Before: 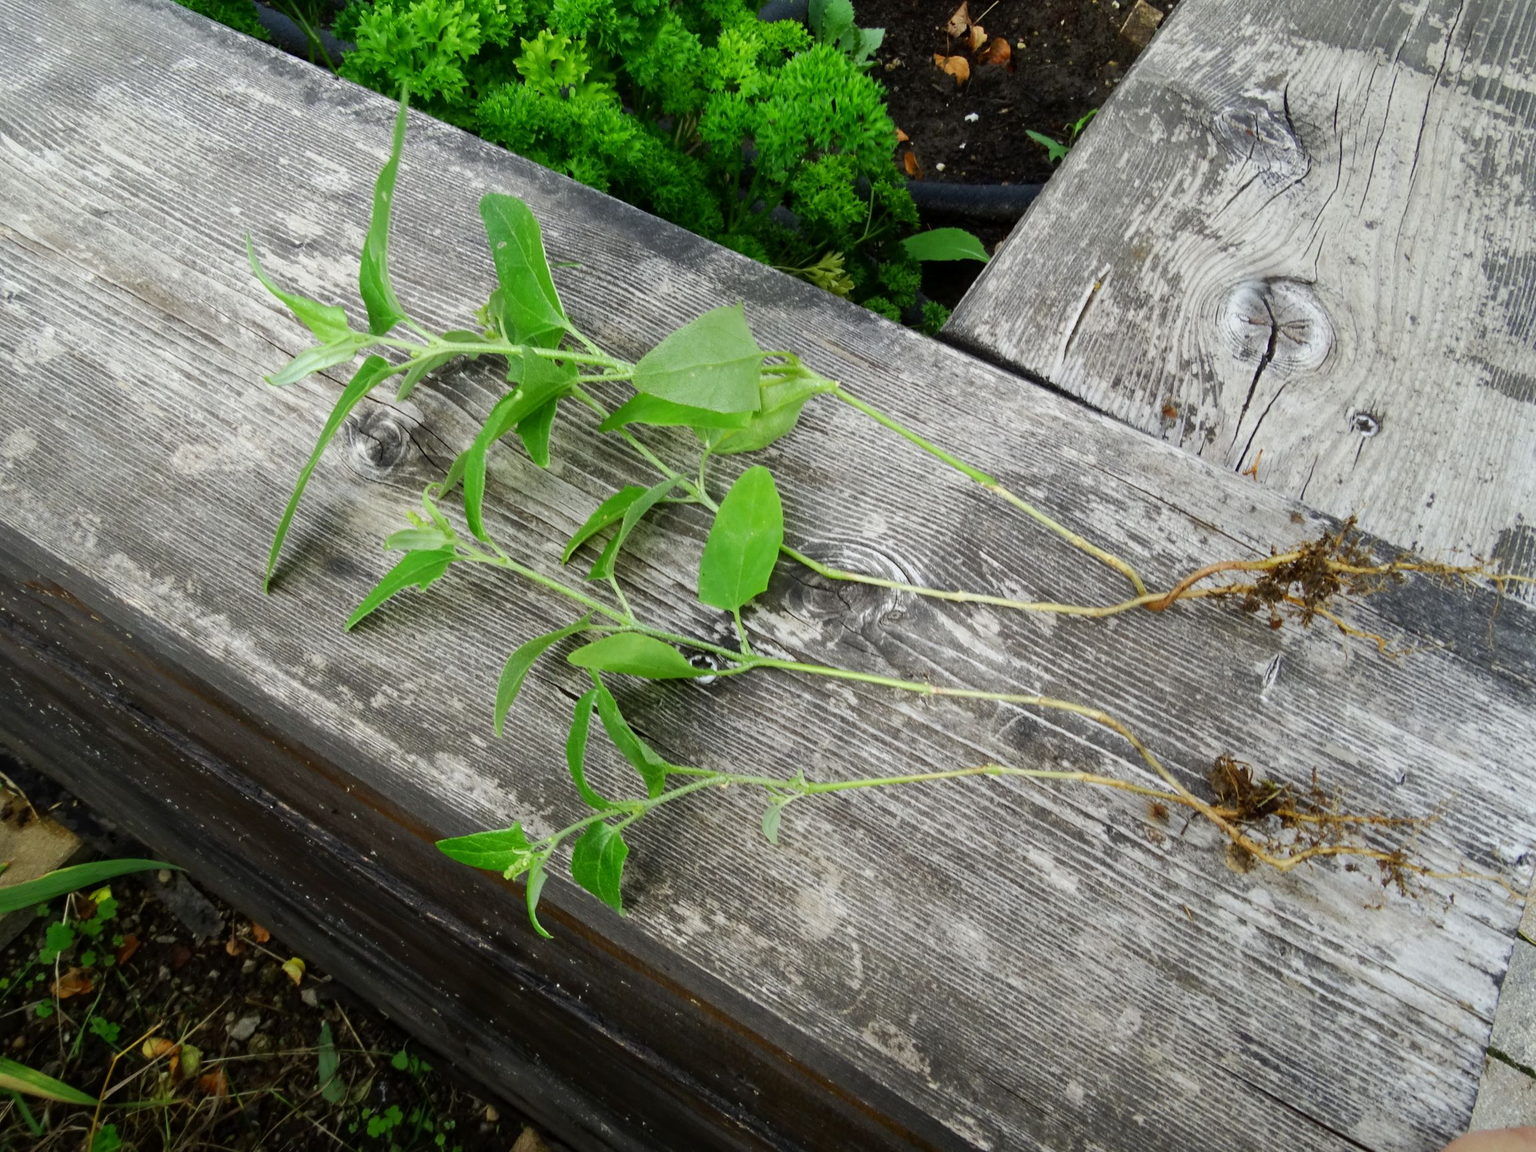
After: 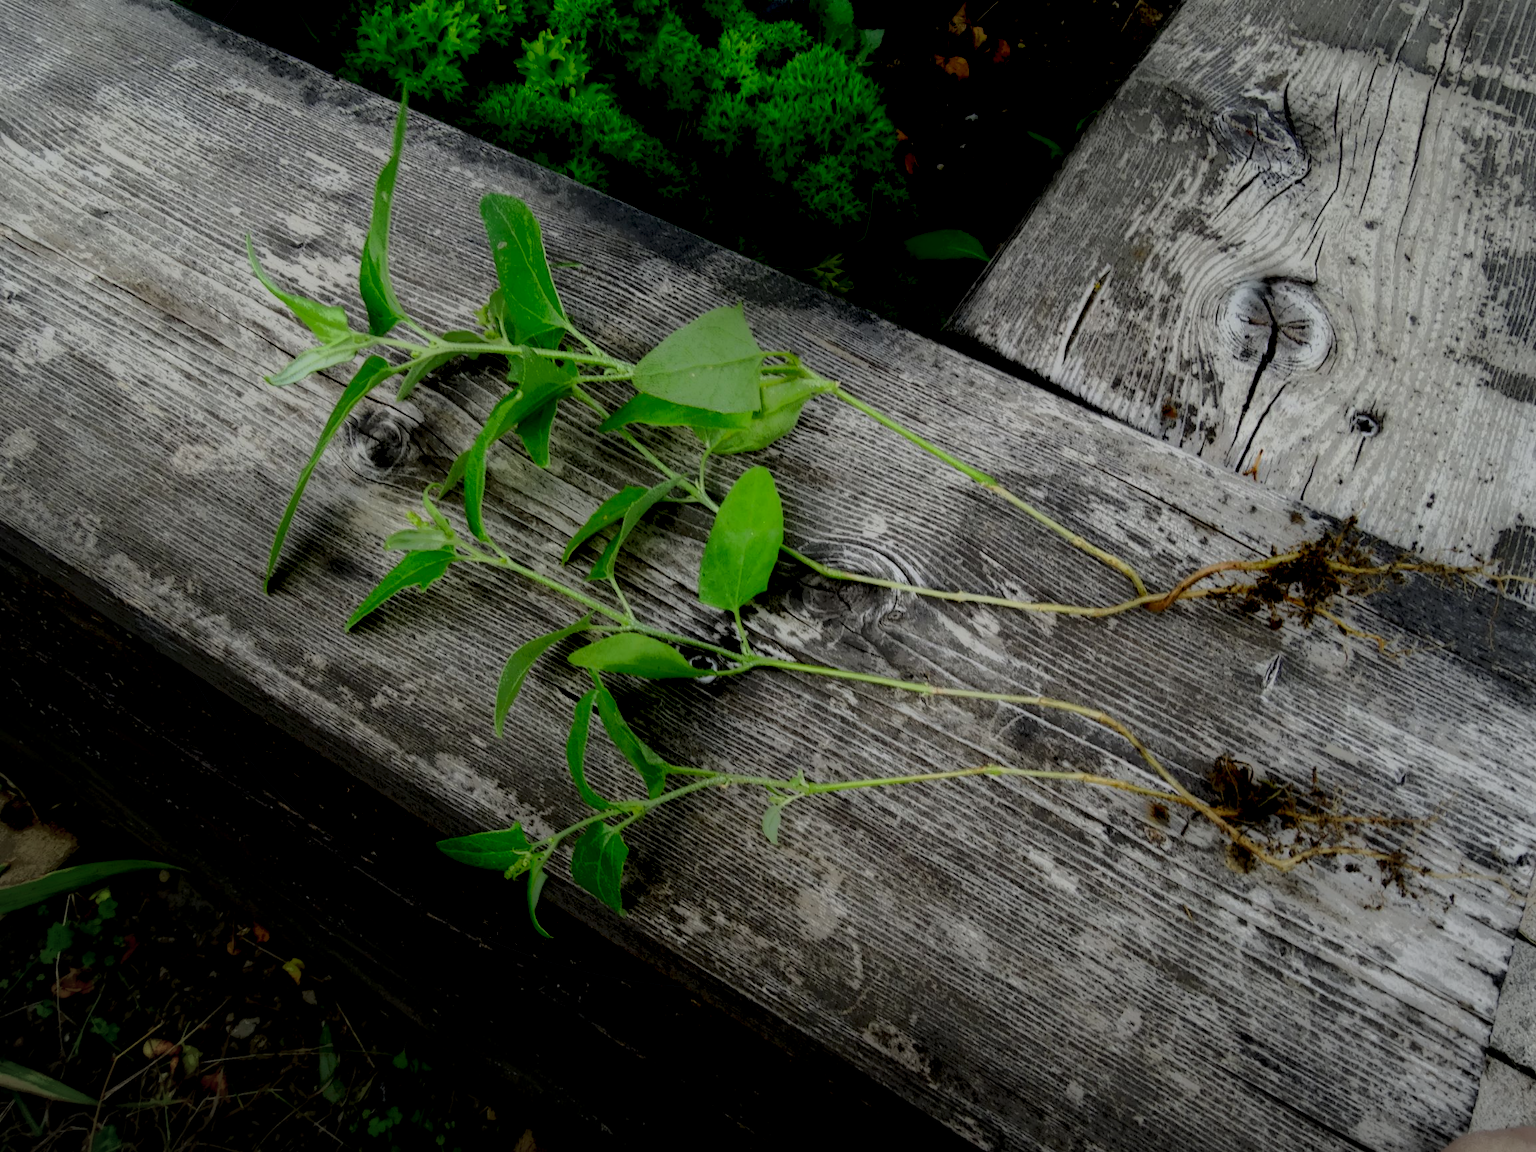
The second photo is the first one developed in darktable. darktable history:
local contrast: highlights 0%, shadows 219%, detail 164%, midtone range 0.004
vignetting: brightness -0.206, center (-0.053, -0.353), unbound false
